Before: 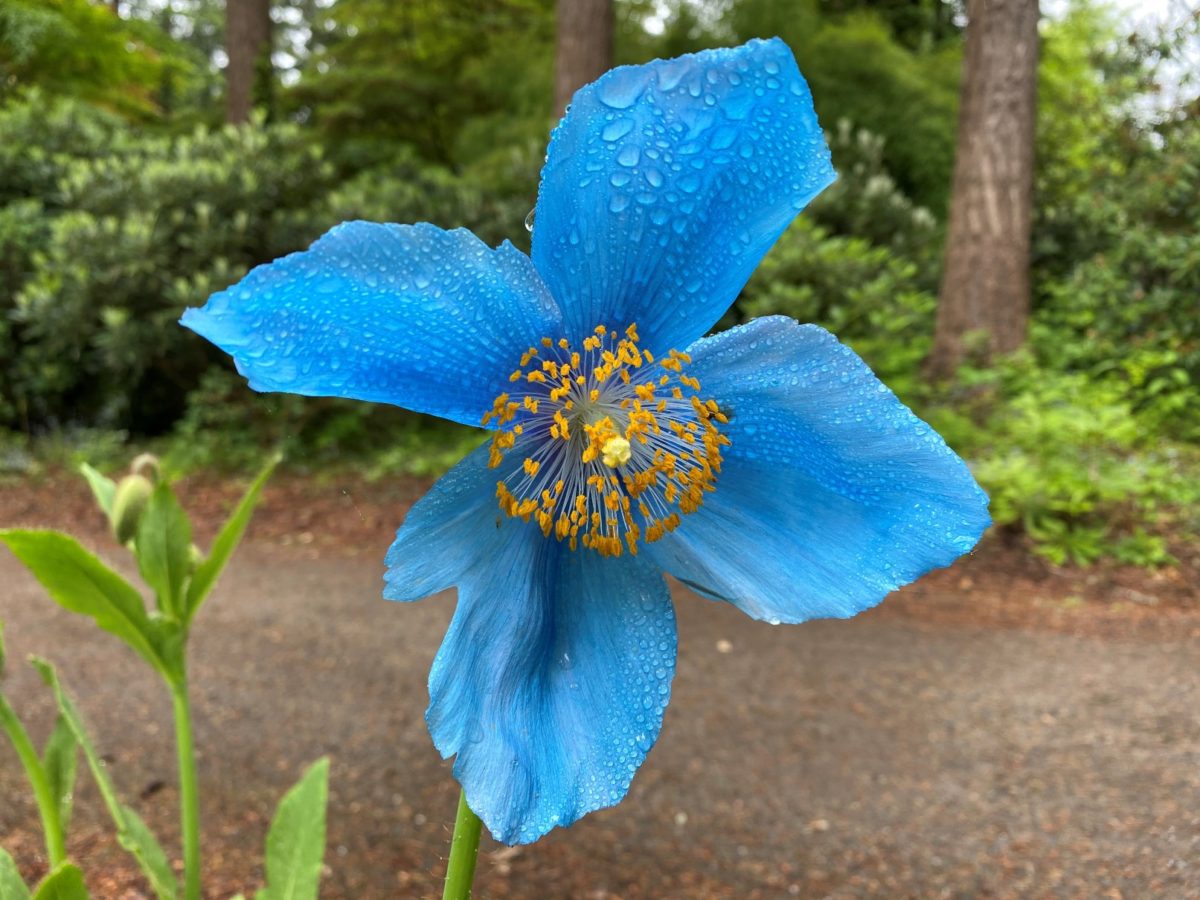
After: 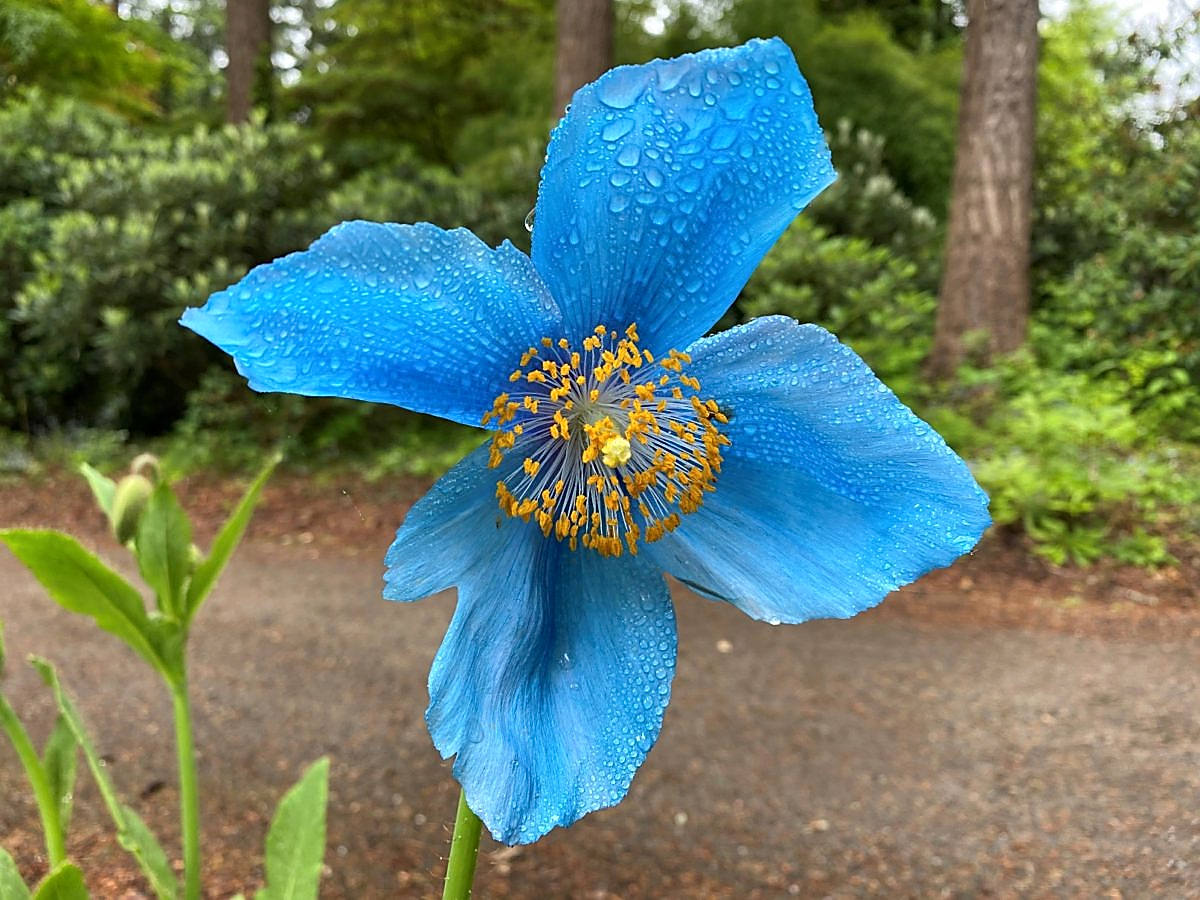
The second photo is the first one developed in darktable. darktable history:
contrast brightness saturation: contrast 0.1, brightness 0.02, saturation 0.02
sharpen: radius 1.4, amount 1.25, threshold 0.7
